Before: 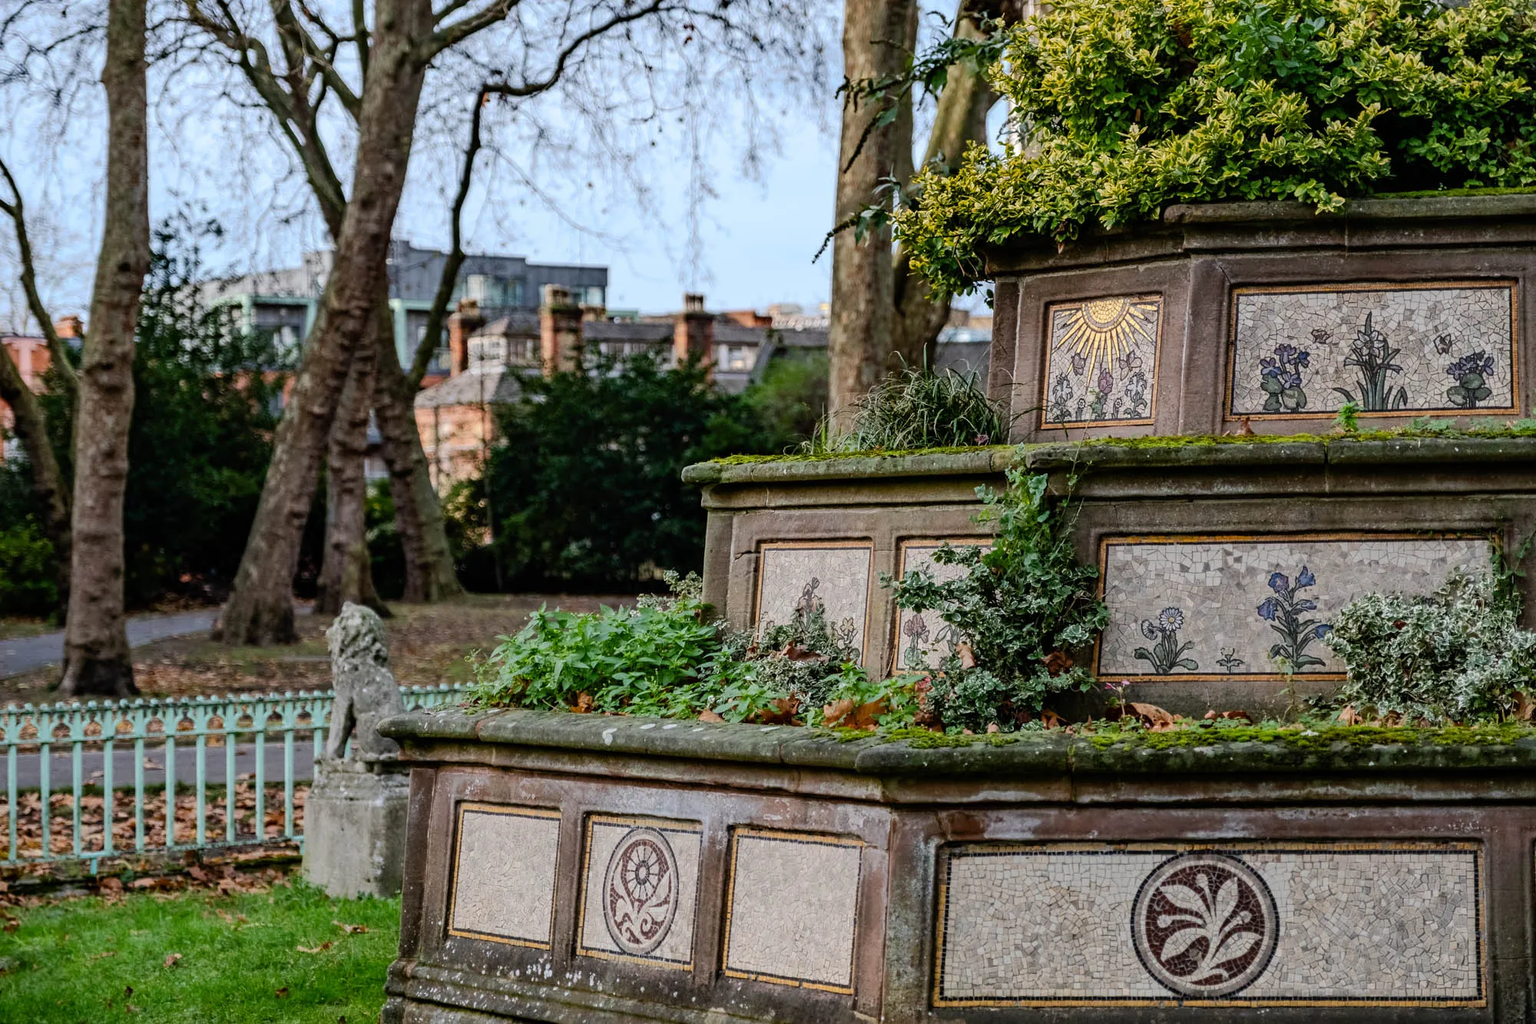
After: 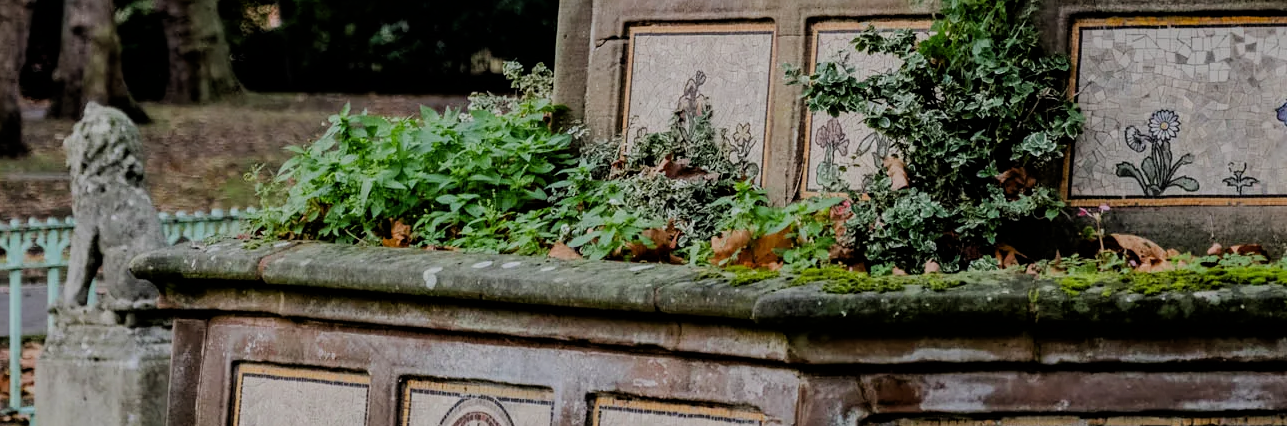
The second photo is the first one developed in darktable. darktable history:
crop: left 18.091%, top 51.13%, right 17.525%, bottom 16.85%
filmic rgb: black relative exposure -6.68 EV, white relative exposure 4.56 EV, hardness 3.25
